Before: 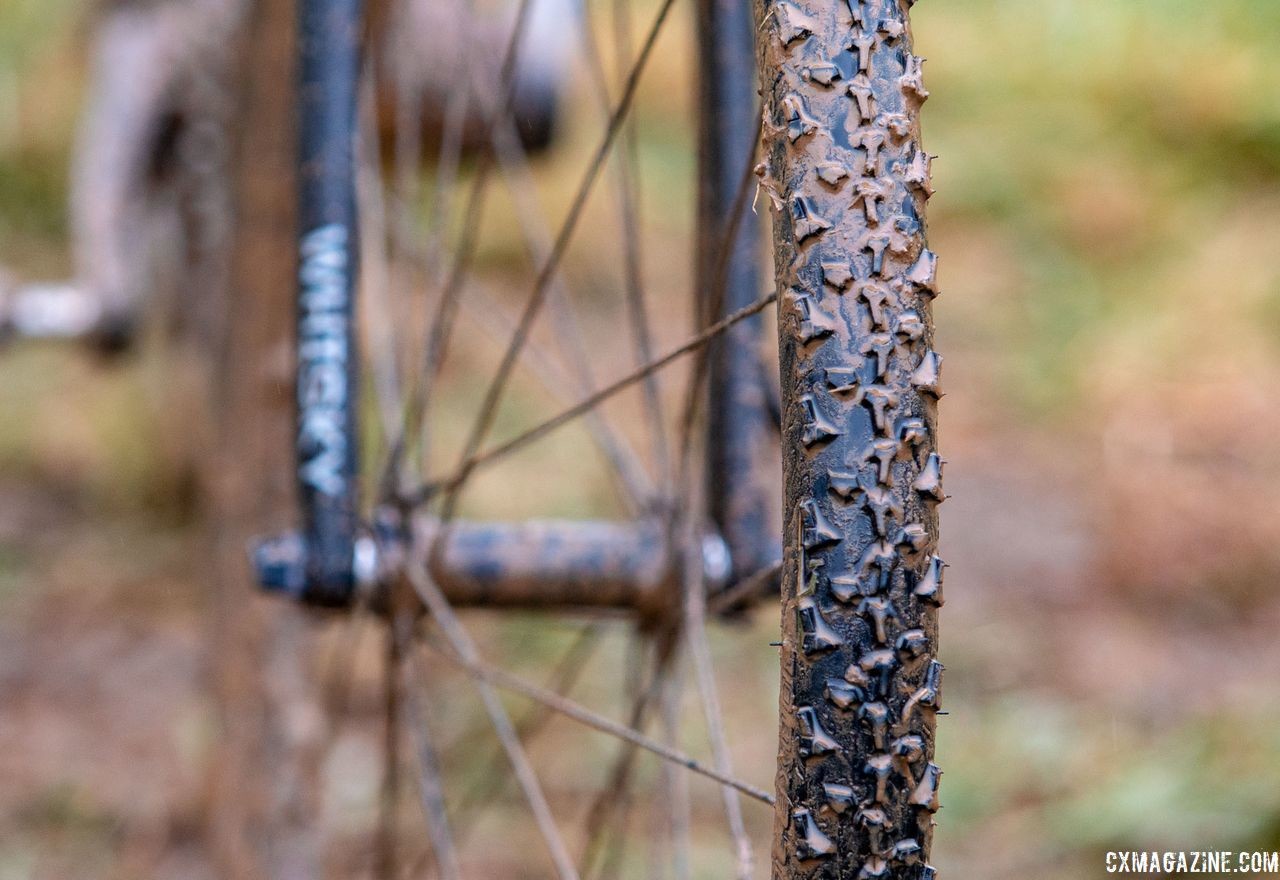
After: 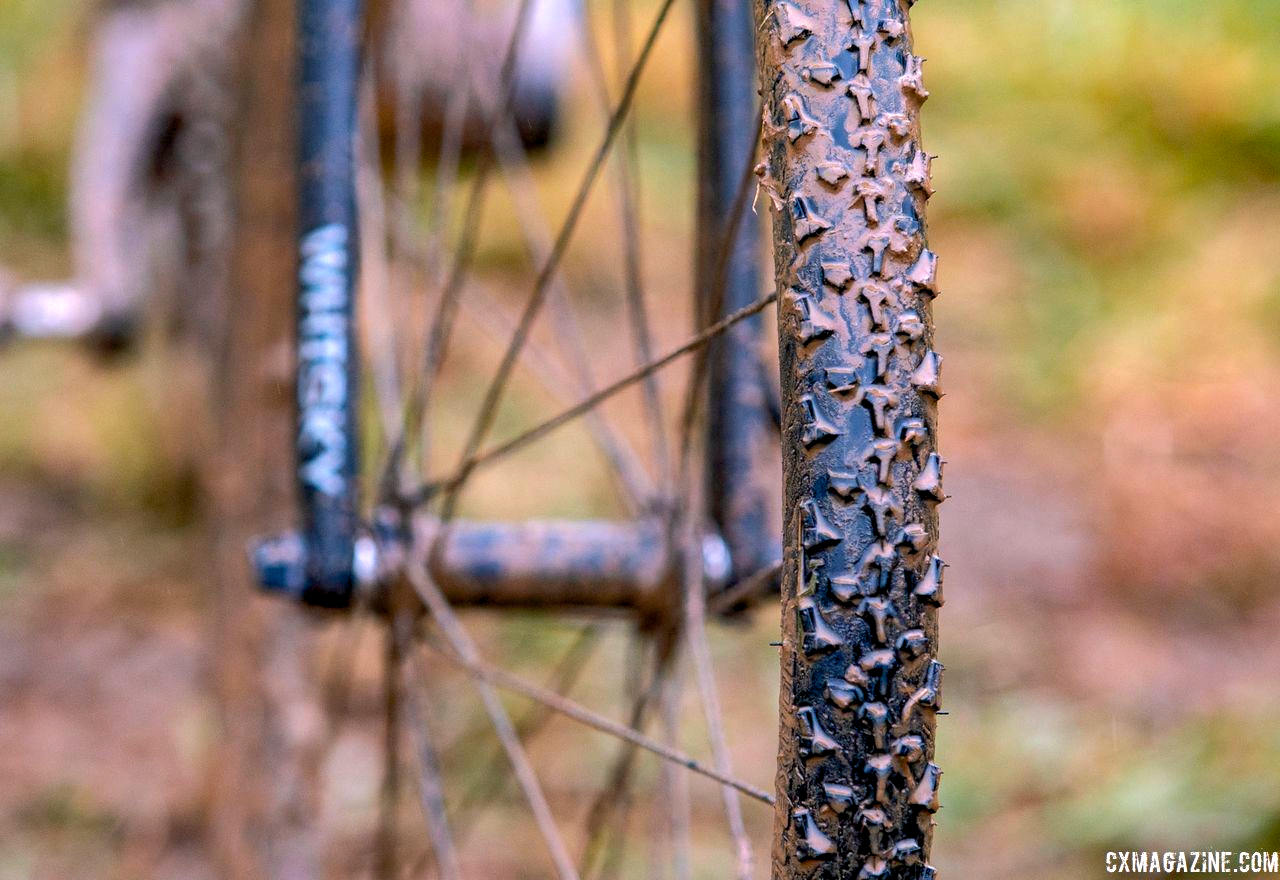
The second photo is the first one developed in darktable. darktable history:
color balance rgb: shadows lift › chroma 2%, shadows lift › hue 217.2°, power › chroma 0.25%, power › hue 60°, highlights gain › chroma 1.5%, highlights gain › hue 309.6°, global offset › luminance -0.5%, perceptual saturation grading › global saturation 15%, global vibrance 20%
shadows and highlights: on, module defaults
tone equalizer: -8 EV -0.417 EV, -7 EV -0.389 EV, -6 EV -0.333 EV, -5 EV -0.222 EV, -3 EV 0.222 EV, -2 EV 0.333 EV, -1 EV 0.389 EV, +0 EV 0.417 EV, edges refinement/feathering 500, mask exposure compensation -1.57 EV, preserve details no
